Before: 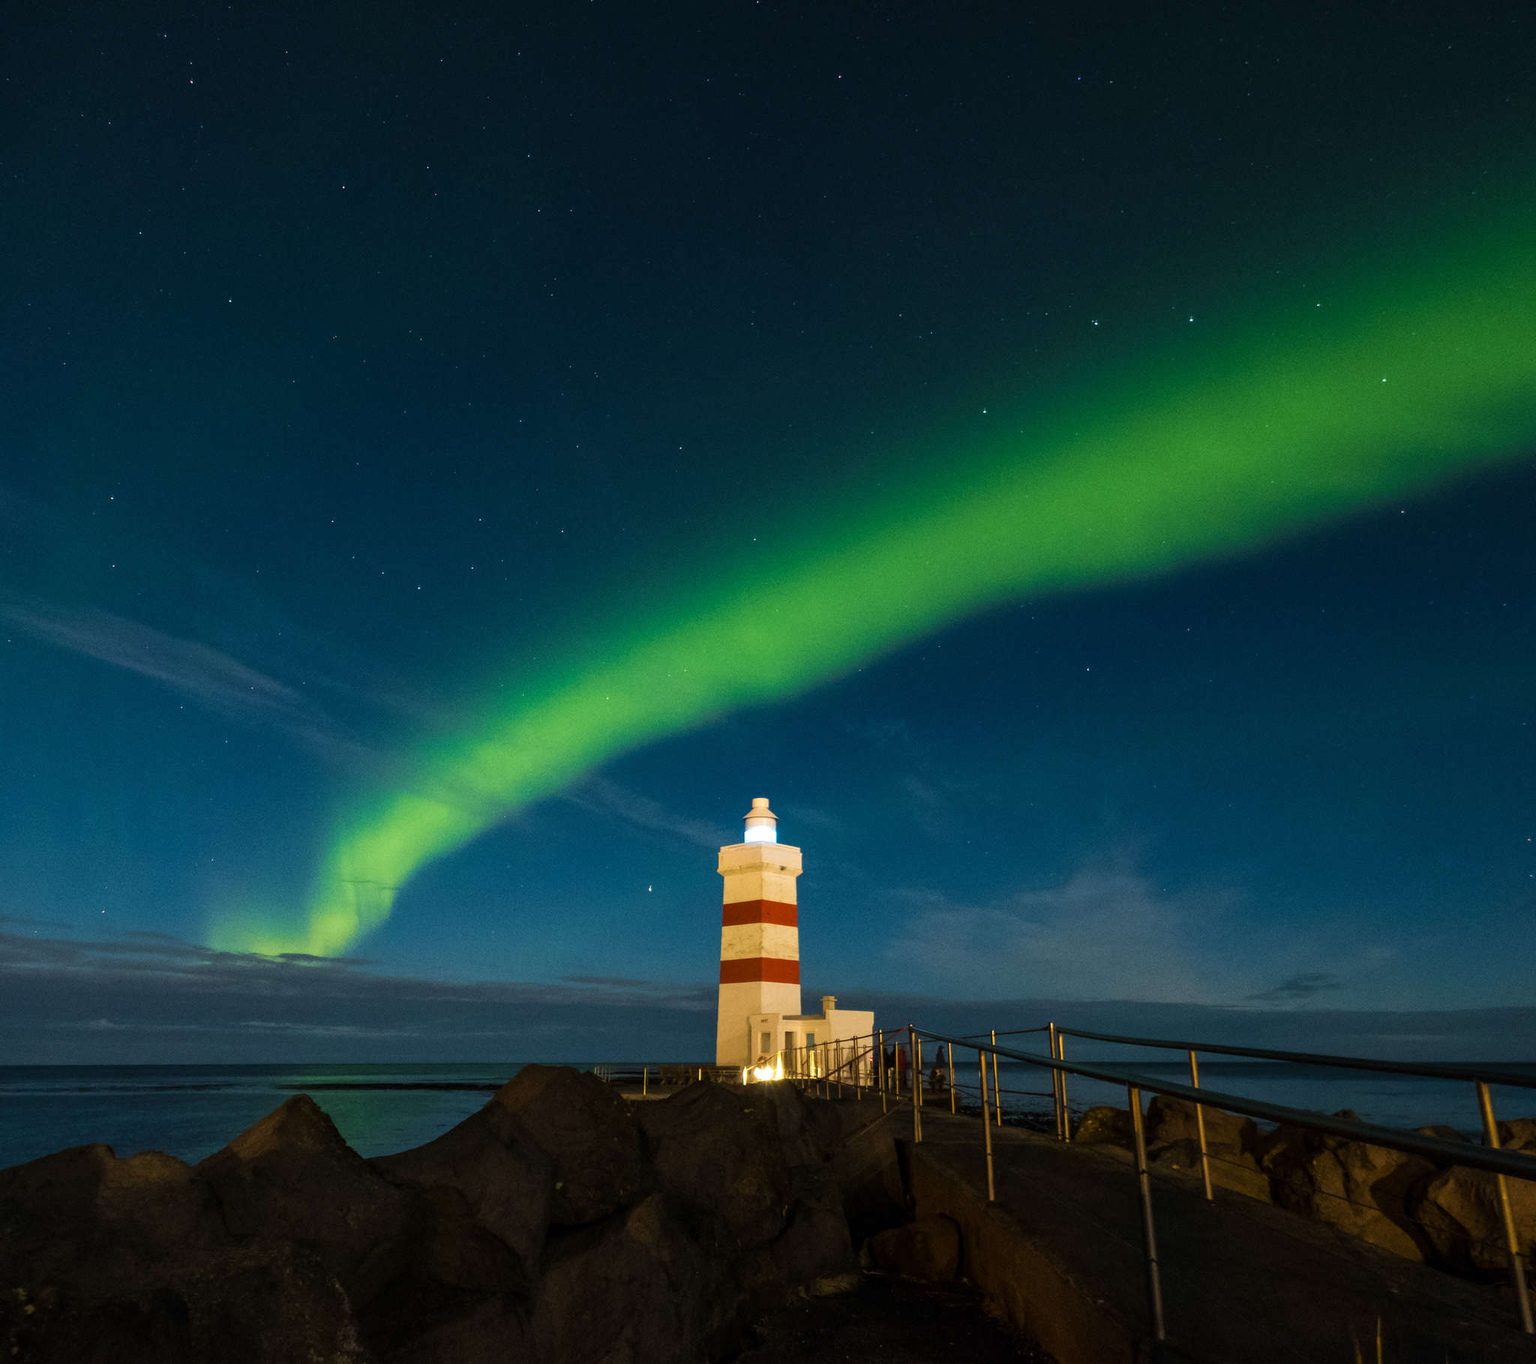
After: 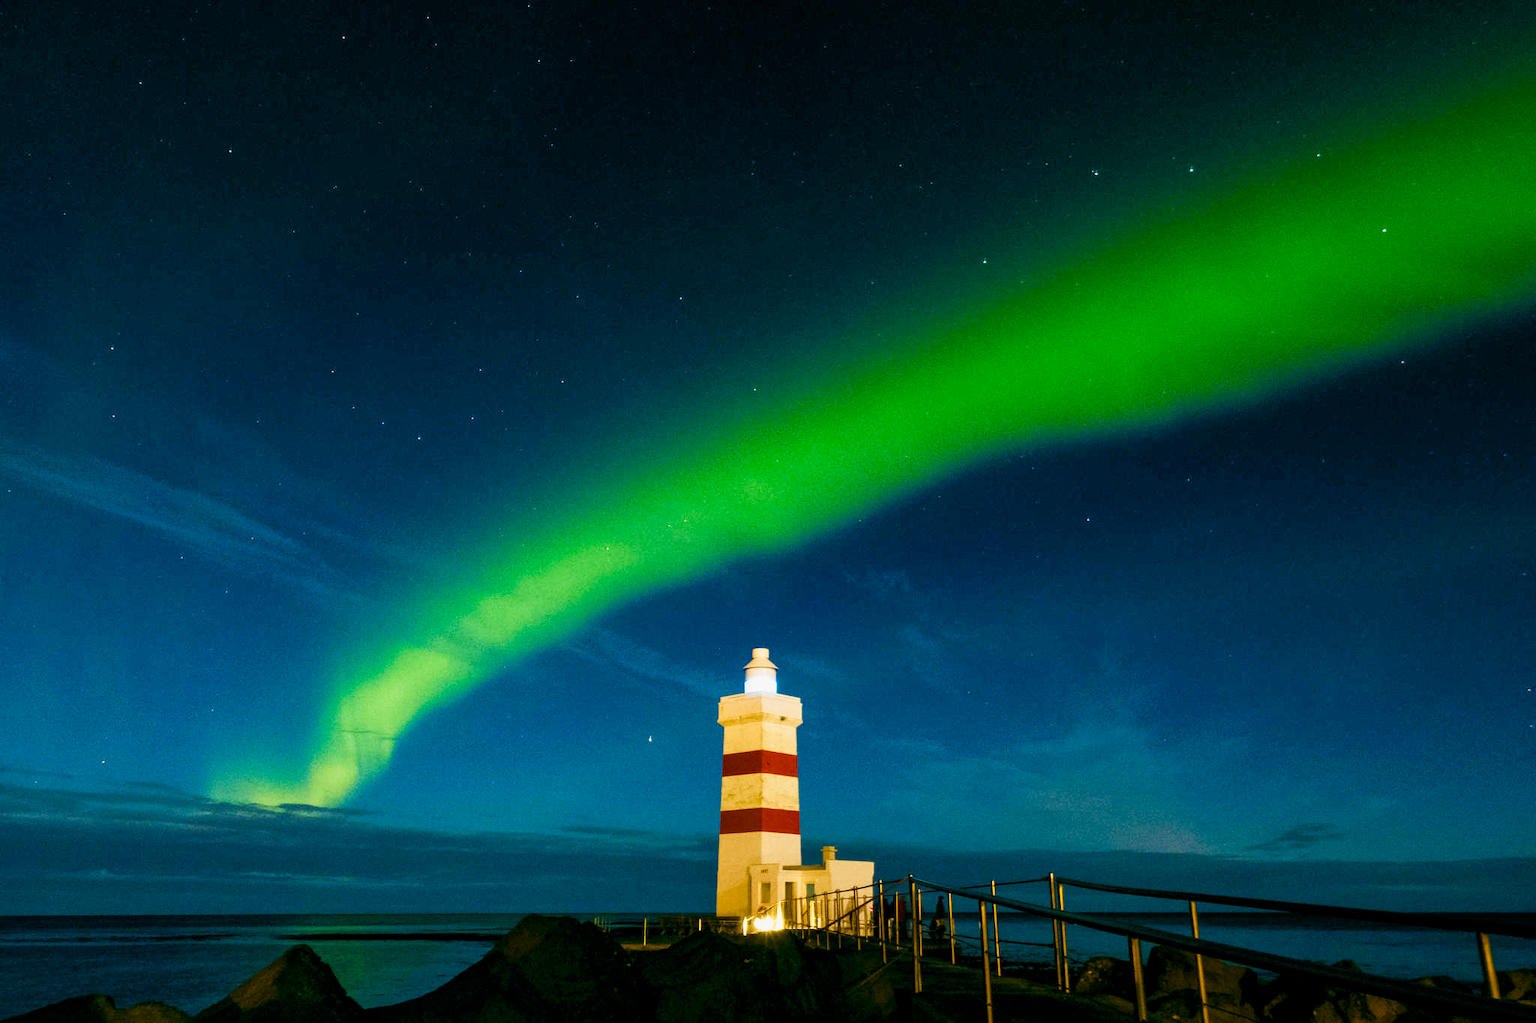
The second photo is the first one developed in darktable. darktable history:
tone curve: curves: ch0 [(0, 0) (0.091, 0.075) (0.409, 0.457) (0.733, 0.82) (0.844, 0.908) (0.909, 0.942) (1, 0.973)]; ch1 [(0, 0) (0.437, 0.404) (0.5, 0.5) (0.529, 0.556) (0.58, 0.606) (0.616, 0.654) (1, 1)]; ch2 [(0, 0) (0.442, 0.415) (0.5, 0.5) (0.535, 0.557) (0.585, 0.62) (1, 1)], preserve colors none
crop: top 11.01%, bottom 13.941%
color balance rgb: power › hue 71.85°, global offset › luminance -0.325%, global offset › chroma 0.112%, global offset › hue 168.39°, perceptual saturation grading › global saturation 44.751%, perceptual saturation grading › highlights -49.555%, perceptual saturation grading › shadows 29.841%
